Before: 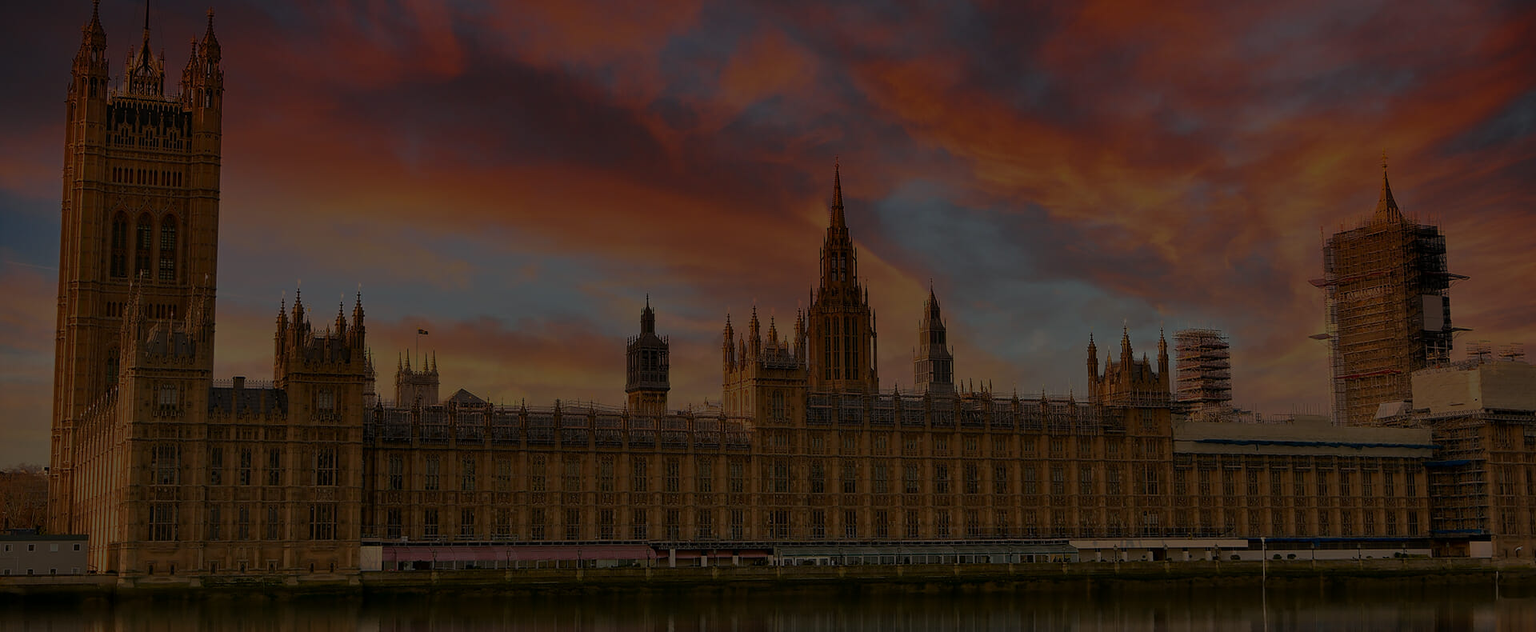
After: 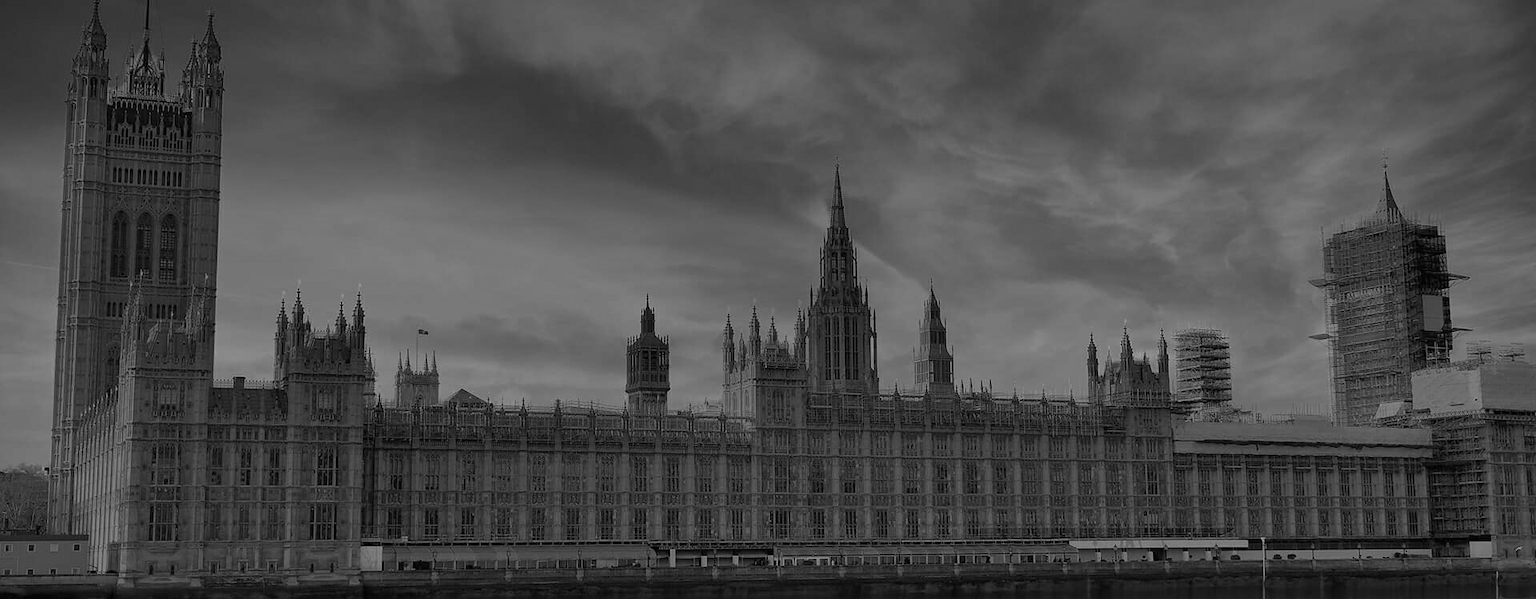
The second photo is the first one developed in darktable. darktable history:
exposure: black level correction 0, exposure 1.45 EV, compensate exposure bias true, compensate highlight preservation false
monochrome: a 32, b 64, size 2.3
crop and rotate: top 0%, bottom 5.097%
